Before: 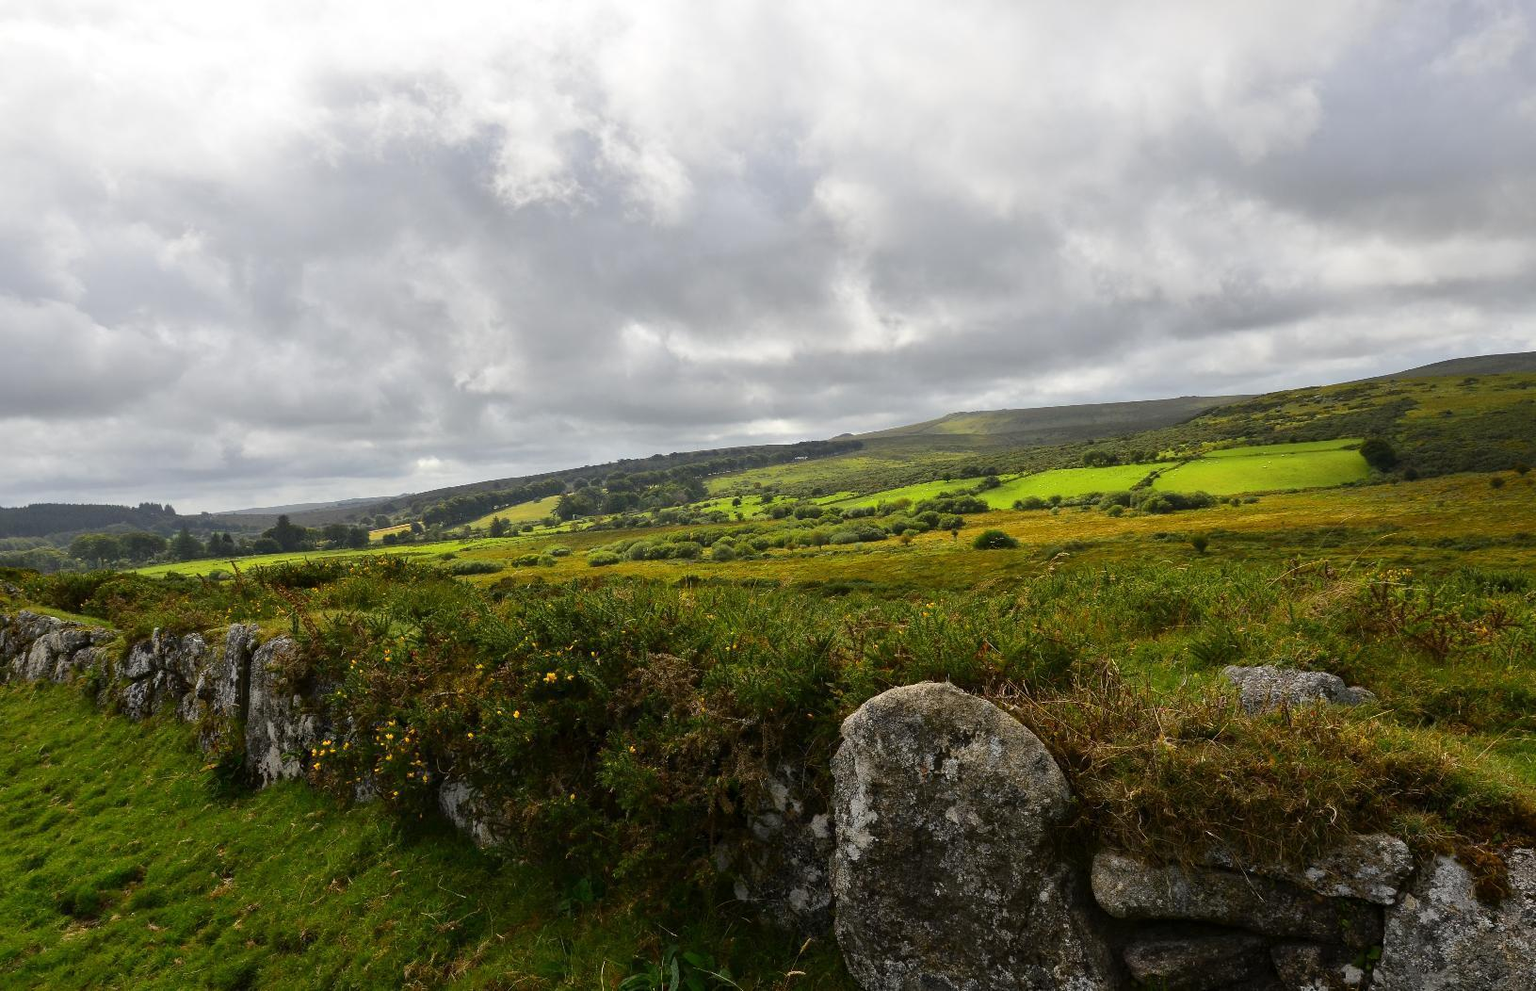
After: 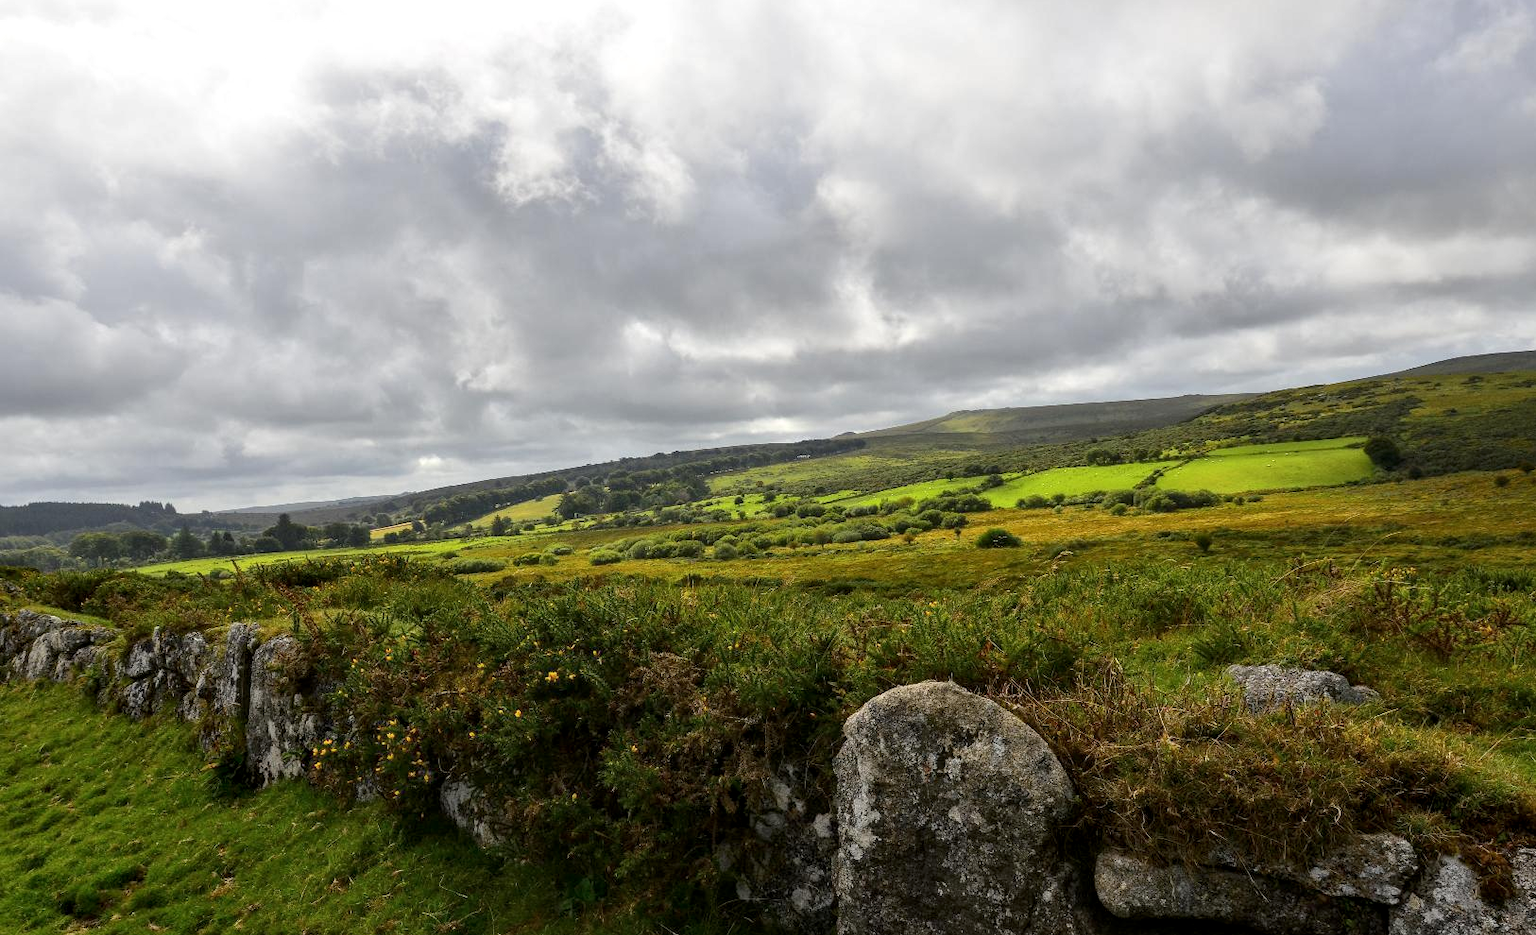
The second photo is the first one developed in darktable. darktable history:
tone equalizer: on, module defaults
local contrast: on, module defaults
crop: top 0.328%, right 0.255%, bottom 5.095%
